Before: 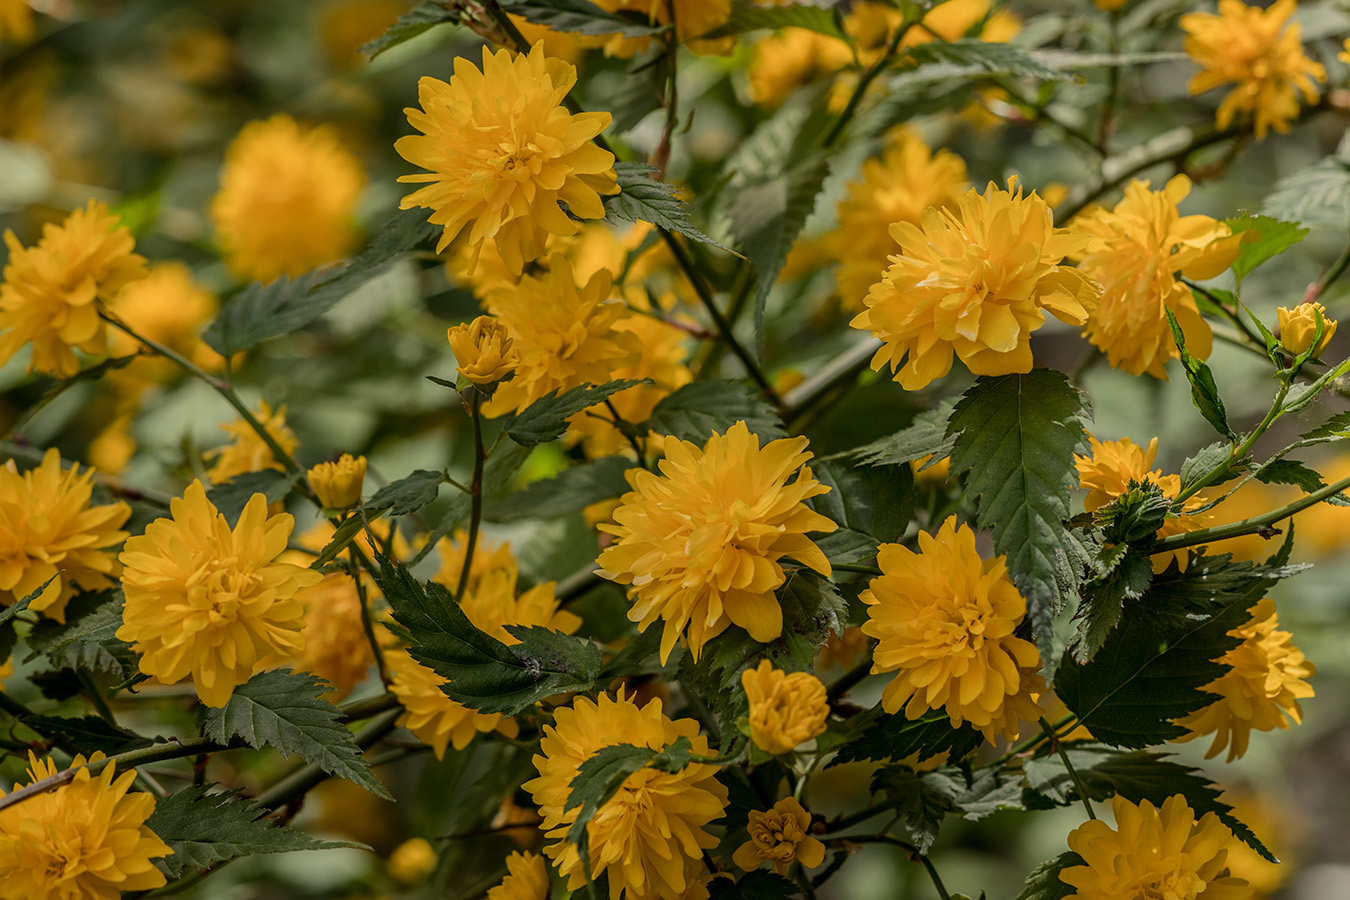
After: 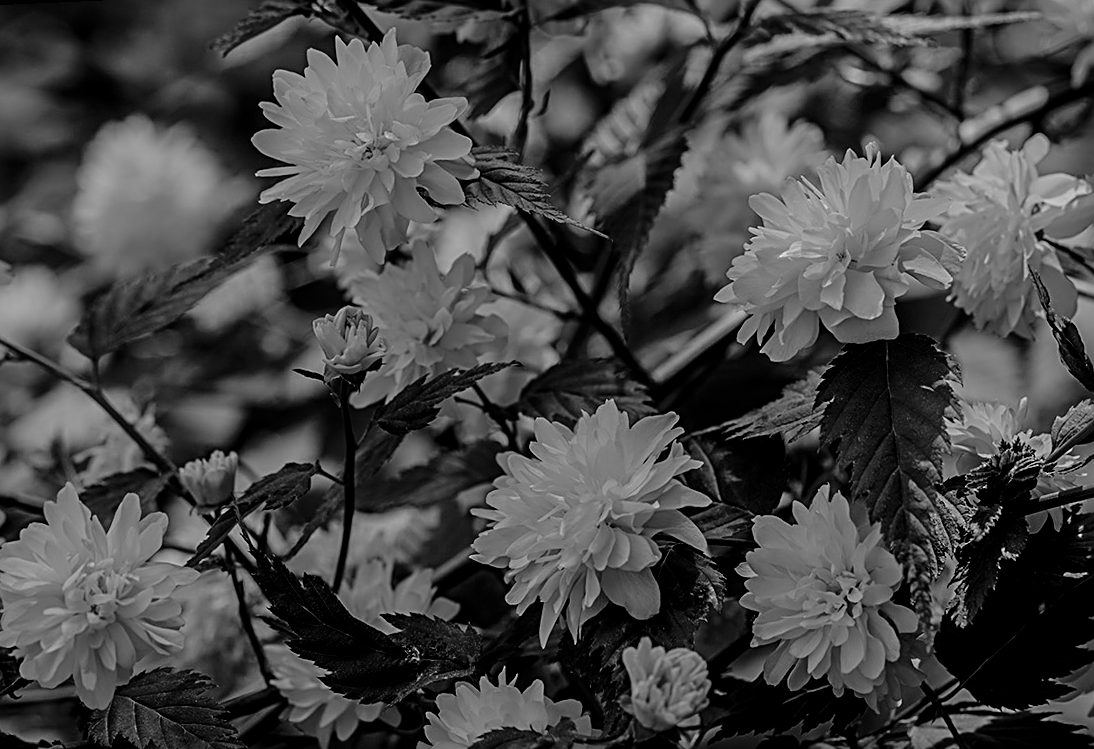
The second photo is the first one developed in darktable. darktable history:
color zones: curves: ch0 [(0.018, 0.548) (0.224, 0.64) (0.425, 0.447) (0.675, 0.575) (0.732, 0.579)]; ch1 [(0.066, 0.487) (0.25, 0.5) (0.404, 0.43) (0.75, 0.421) (0.956, 0.421)]; ch2 [(0.044, 0.561) (0.215, 0.465) (0.399, 0.544) (0.465, 0.548) (0.614, 0.447) (0.724, 0.43) (0.882, 0.623) (0.956, 0.632)]
rotate and perspective: rotation -2.56°, automatic cropping off
exposure: black level correction 0.012, compensate highlight preservation false
fill light: exposure -2 EV, width 8.6
color calibration: output gray [0.21, 0.42, 0.37, 0], gray › normalize channels true, illuminant same as pipeline (D50), adaptation XYZ, x 0.346, y 0.359, gamut compression 0
sharpen: radius 2.676, amount 0.669
crop and rotate: left 10.77%, top 5.1%, right 10.41%, bottom 16.76%
